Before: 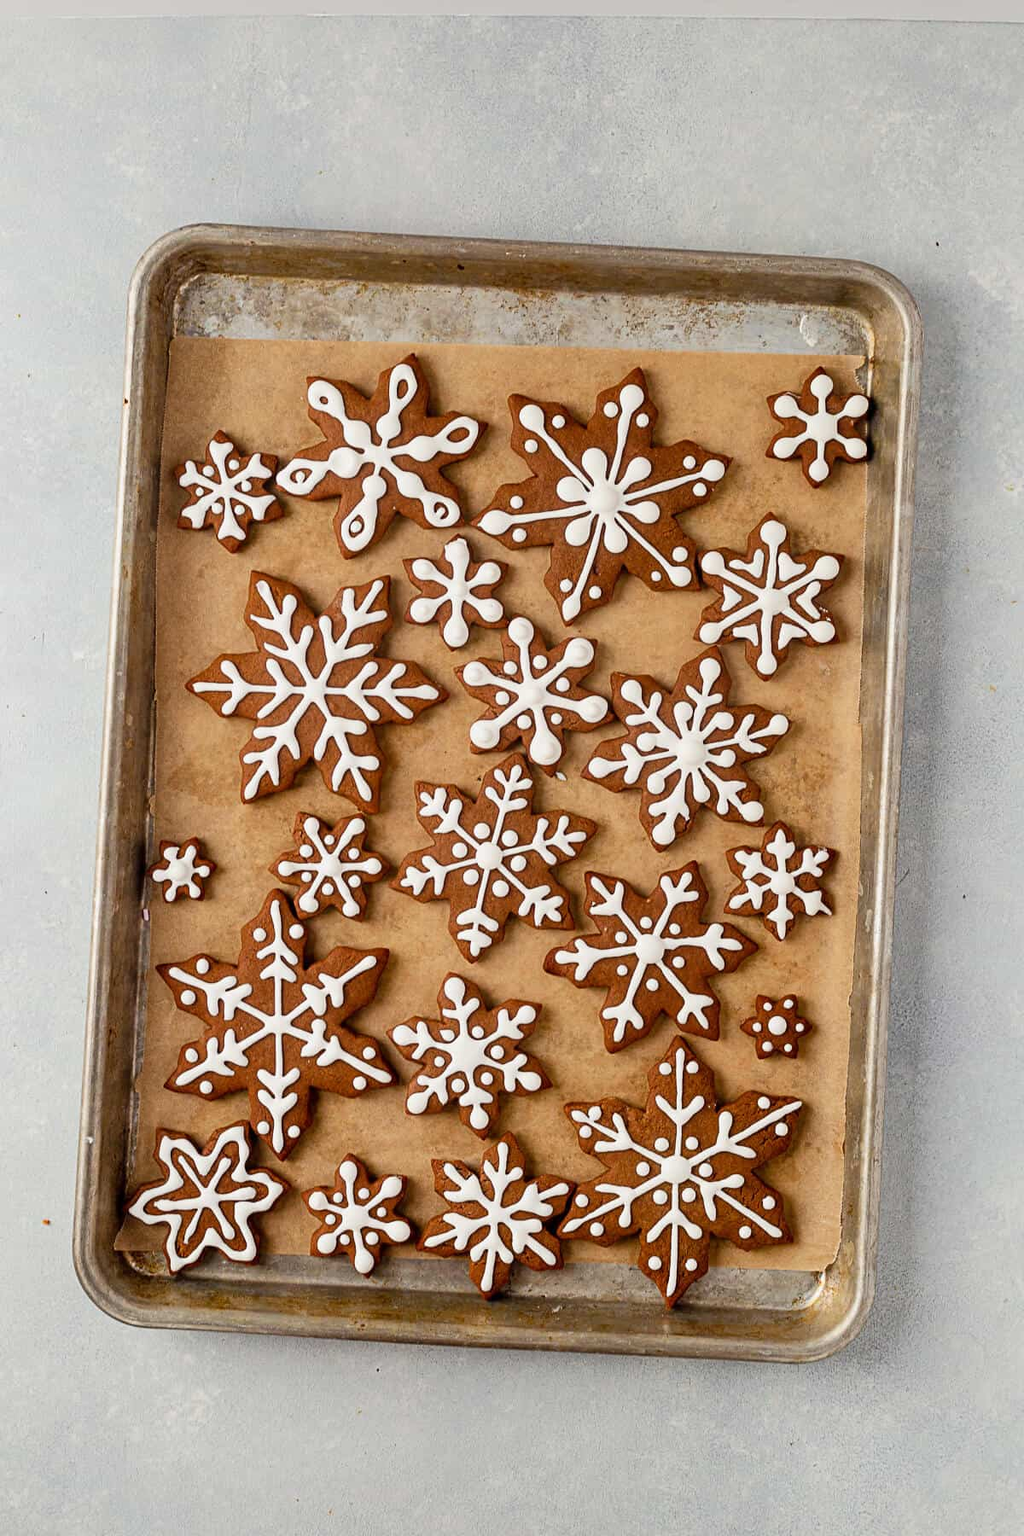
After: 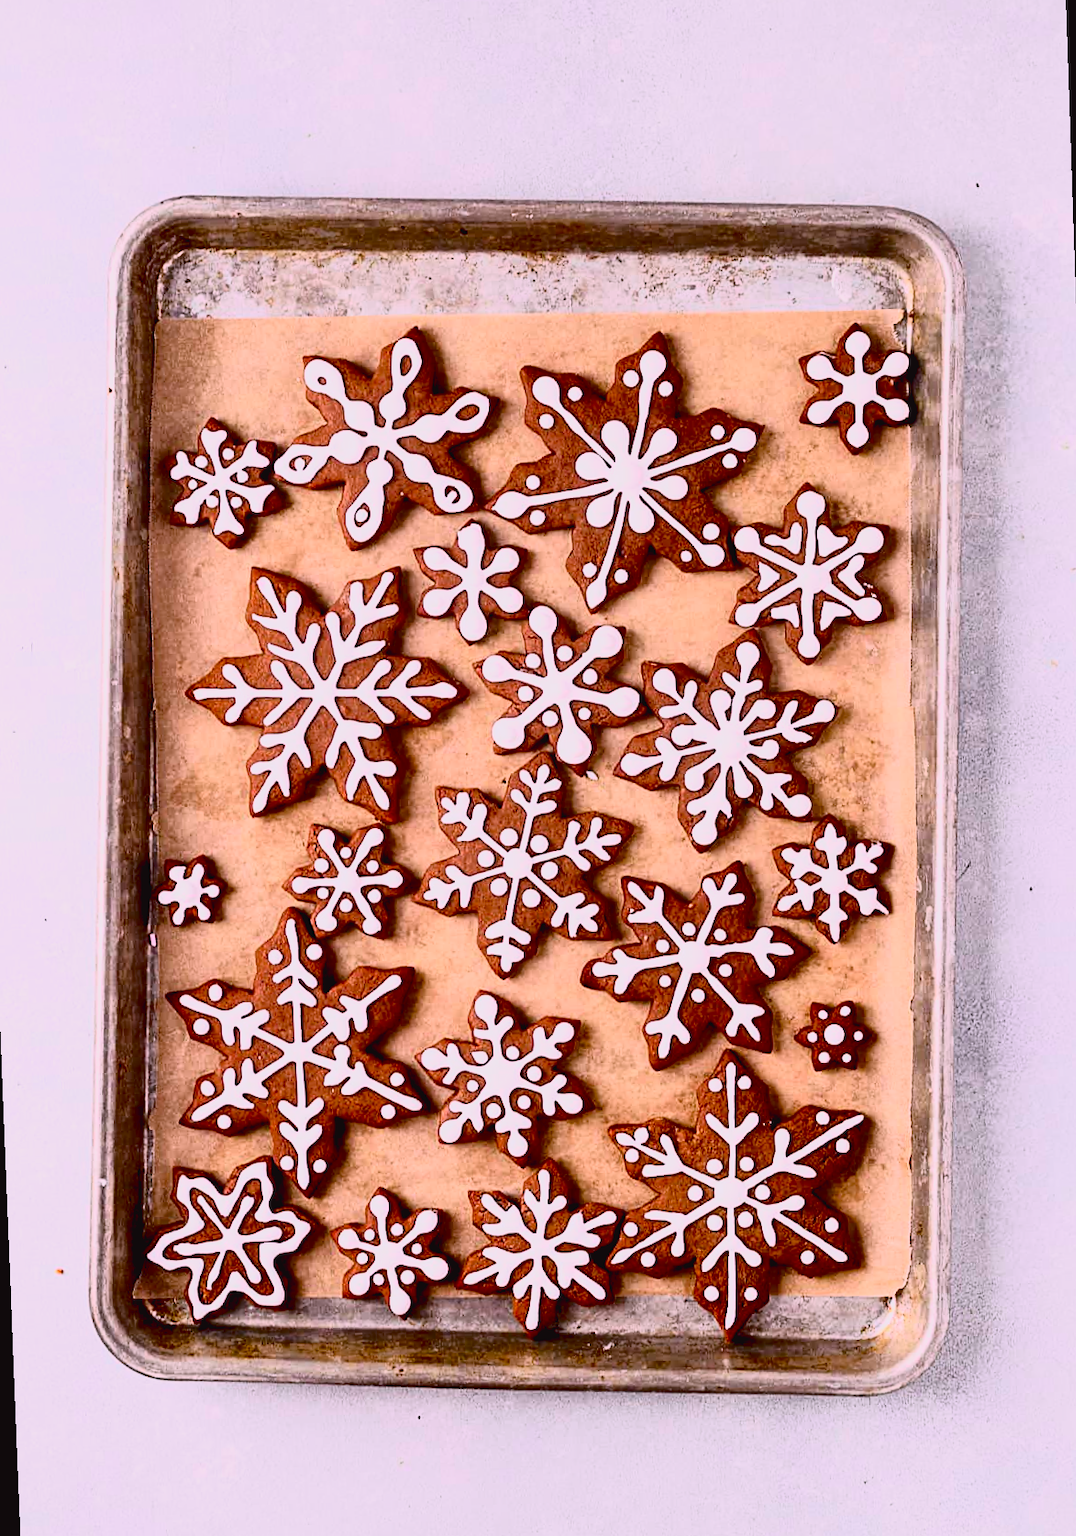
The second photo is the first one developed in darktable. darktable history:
white balance: red 1.042, blue 1.17
base curve: curves: ch0 [(0.017, 0) (0.425, 0.441) (0.844, 0.933) (1, 1)], preserve colors none
contrast brightness saturation: contrast 0.24, brightness 0.09
tone curve: curves: ch0 [(0, 0.032) (0.094, 0.08) (0.265, 0.208) (0.41, 0.417) (0.498, 0.496) (0.638, 0.673) (0.819, 0.841) (0.96, 0.899)]; ch1 [(0, 0) (0.161, 0.092) (0.37, 0.302) (0.417, 0.434) (0.495, 0.504) (0.576, 0.589) (0.725, 0.765) (1, 1)]; ch2 [(0, 0) (0.352, 0.403) (0.45, 0.469) (0.521, 0.515) (0.59, 0.579) (1, 1)], color space Lab, independent channels, preserve colors none
rotate and perspective: rotation -2.12°, lens shift (vertical) 0.009, lens shift (horizontal) -0.008, automatic cropping original format, crop left 0.036, crop right 0.964, crop top 0.05, crop bottom 0.959
